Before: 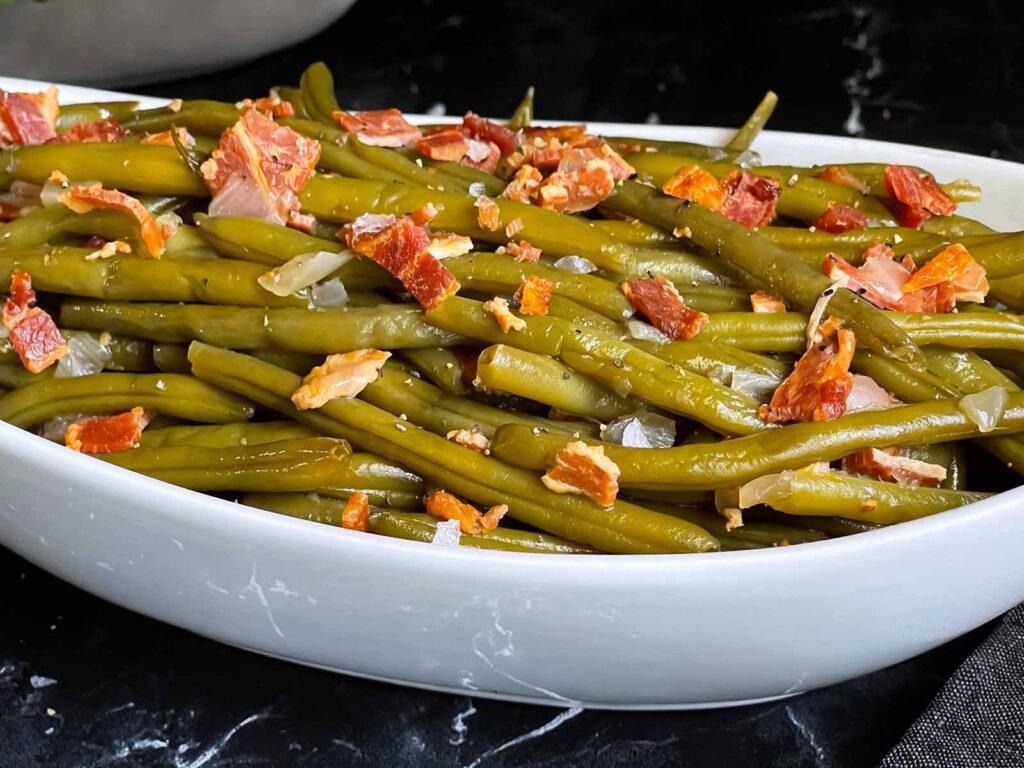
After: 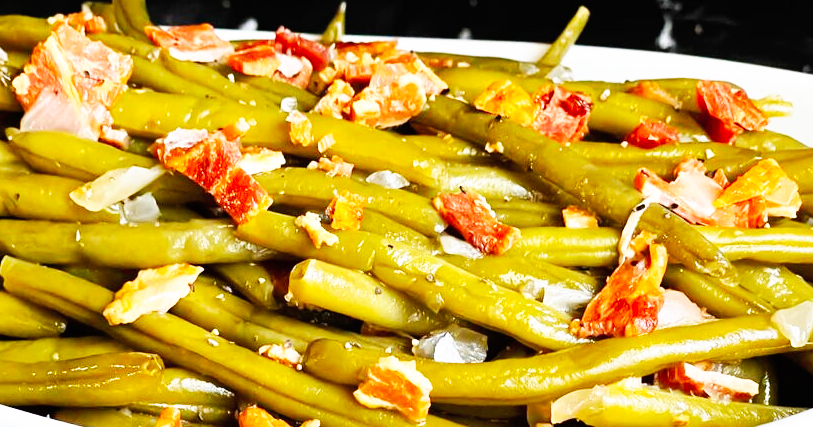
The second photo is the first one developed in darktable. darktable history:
shadows and highlights: shadows 25, highlights -25
base curve: curves: ch0 [(0, 0) (0.007, 0.004) (0.027, 0.03) (0.046, 0.07) (0.207, 0.54) (0.442, 0.872) (0.673, 0.972) (1, 1)], preserve colors none
crop: left 18.38%, top 11.092%, right 2.134%, bottom 33.217%
